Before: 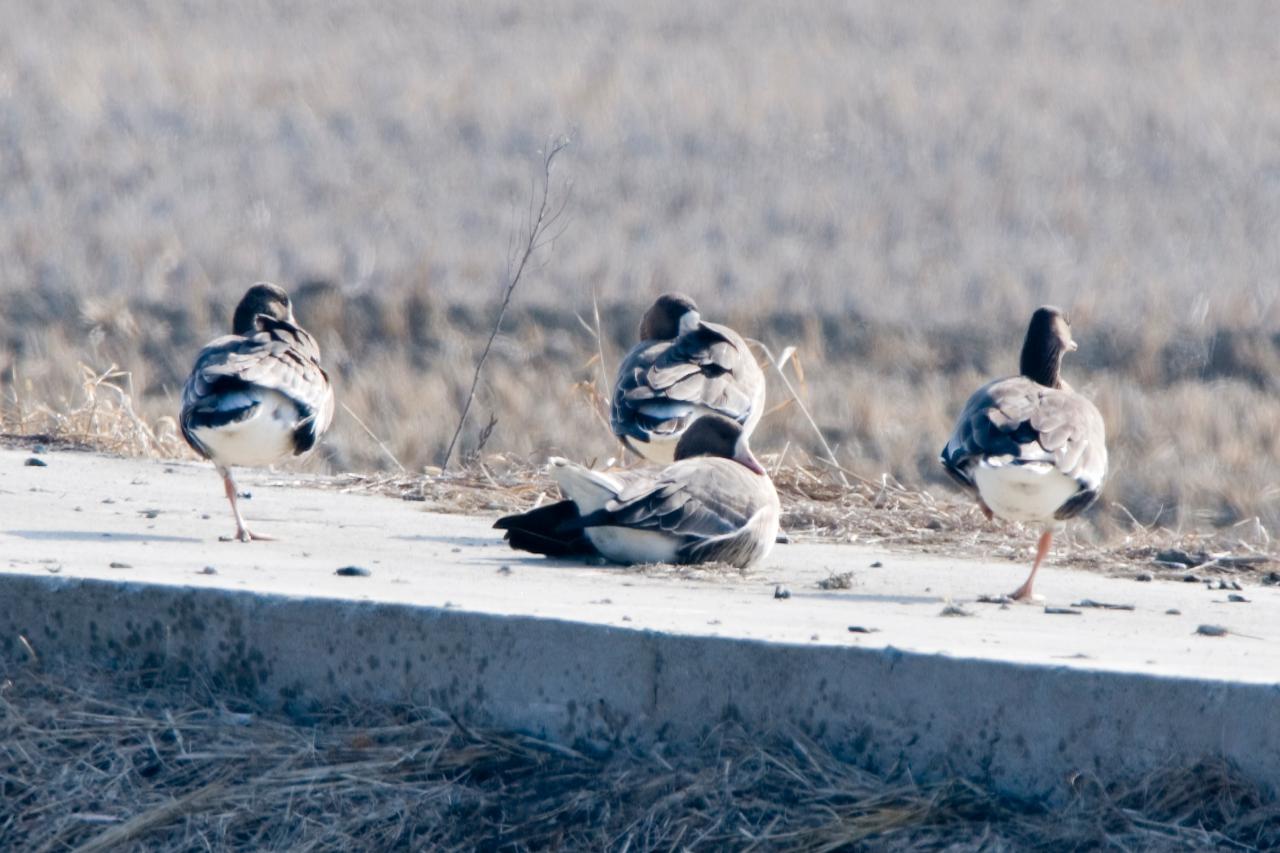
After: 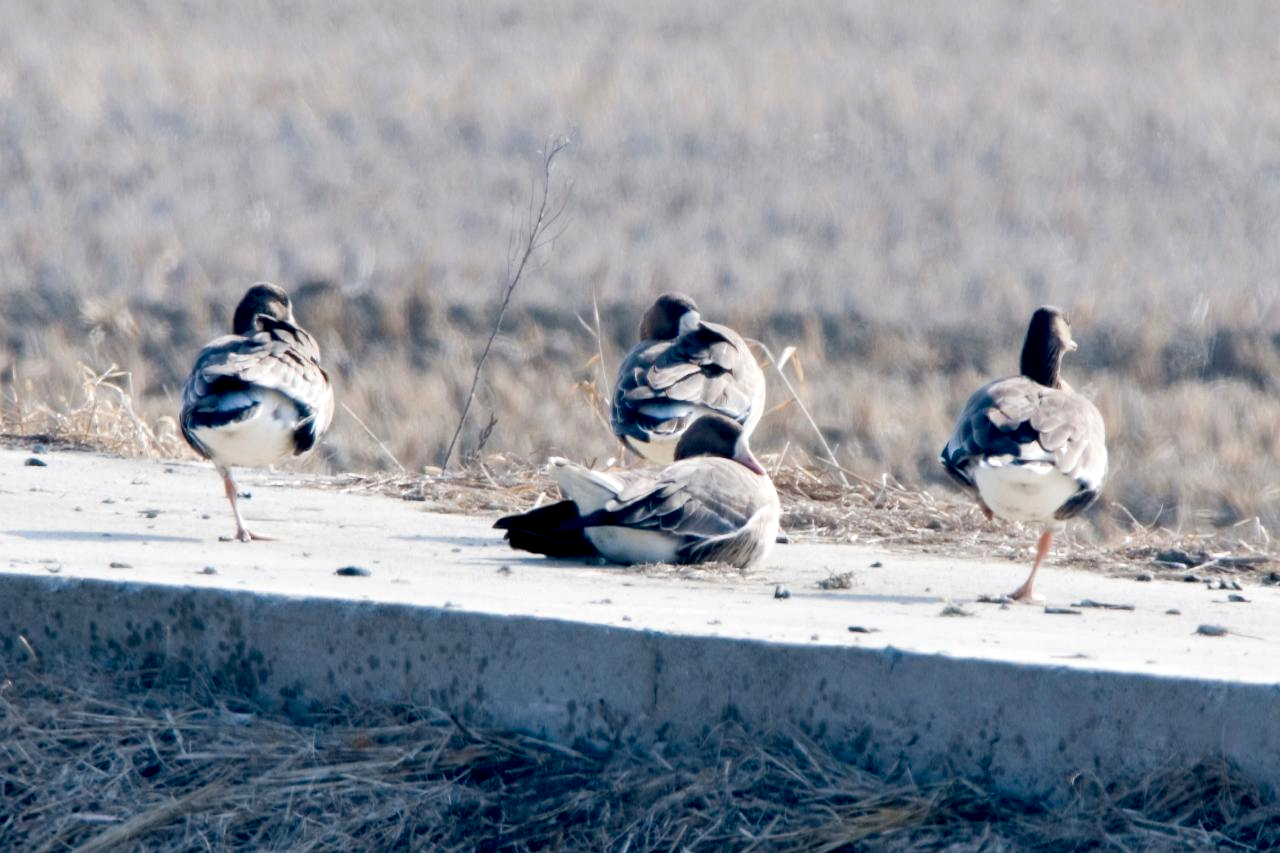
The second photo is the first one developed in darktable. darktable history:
exposure: black level correction 0.009, exposure 0.108 EV, compensate exposure bias true, compensate highlight preservation false
